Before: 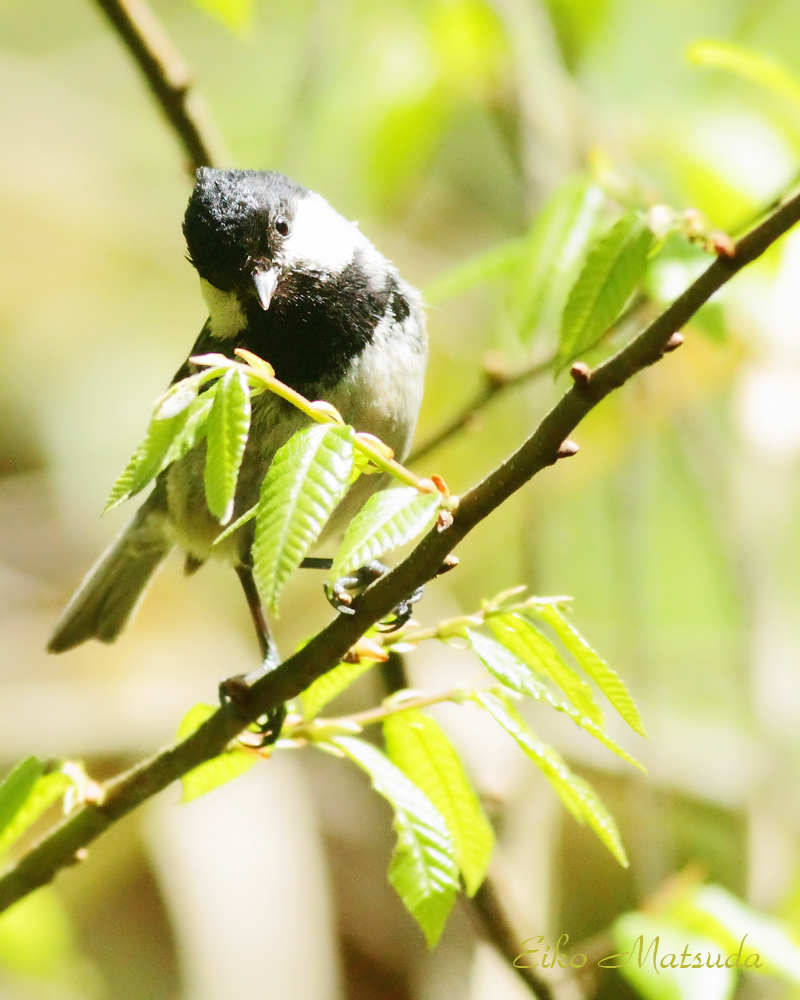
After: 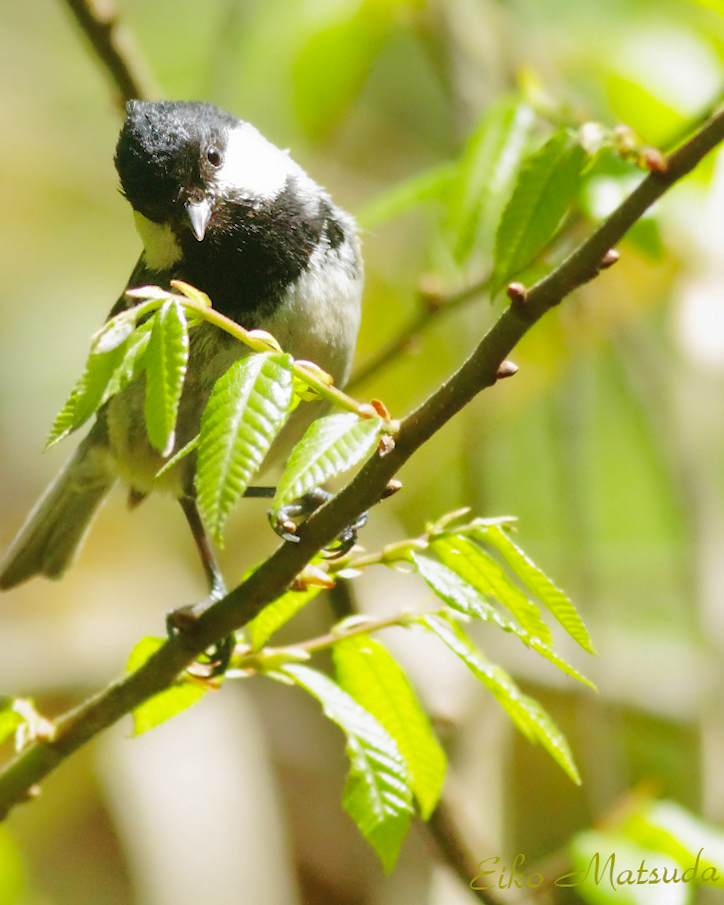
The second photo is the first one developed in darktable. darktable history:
white balance: red 1, blue 1
crop and rotate: angle 1.96°, left 5.673%, top 5.673%
shadows and highlights: shadows 40, highlights -60
